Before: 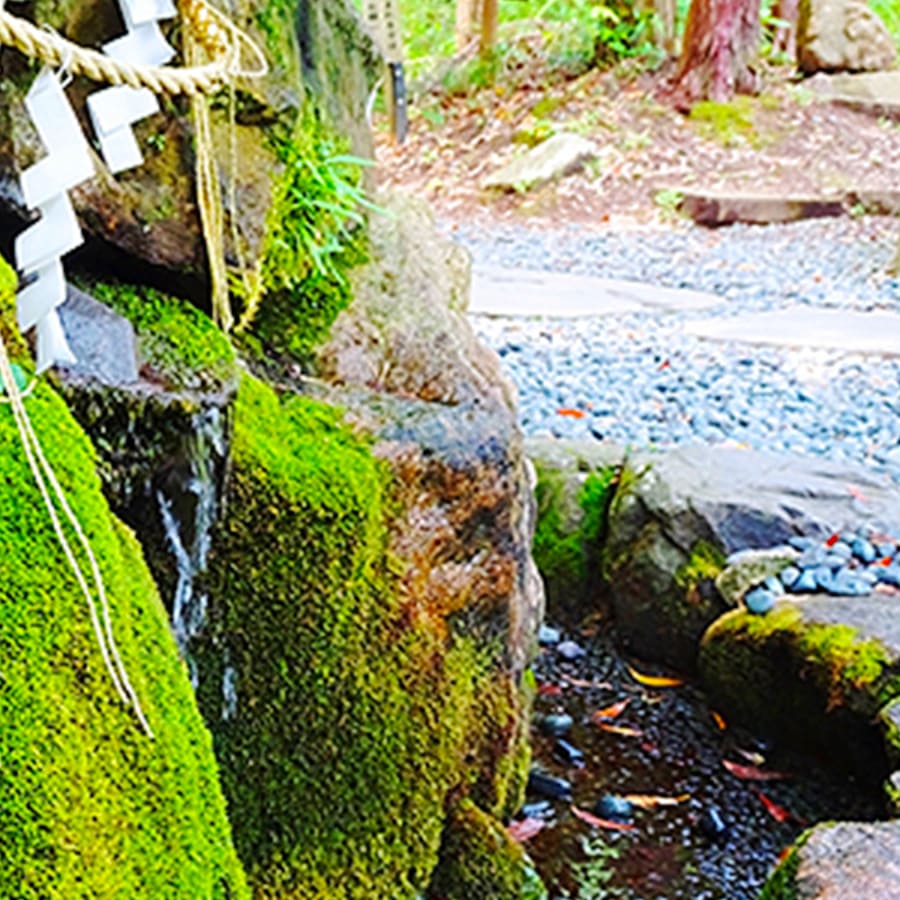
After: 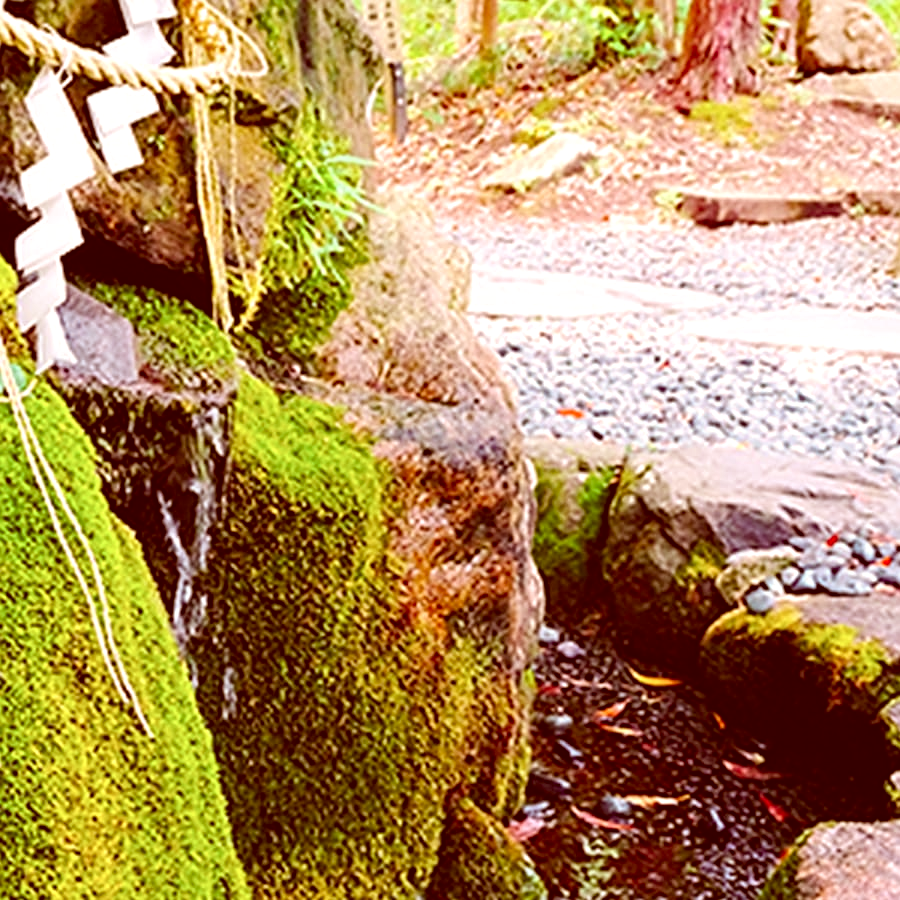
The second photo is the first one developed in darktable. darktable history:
color correction: highlights a* 9.03, highlights b* 8.71, shadows a* 40, shadows b* 40, saturation 0.8
exposure: exposure 0.191 EV, compensate highlight preservation false
sharpen: amount 0.2
